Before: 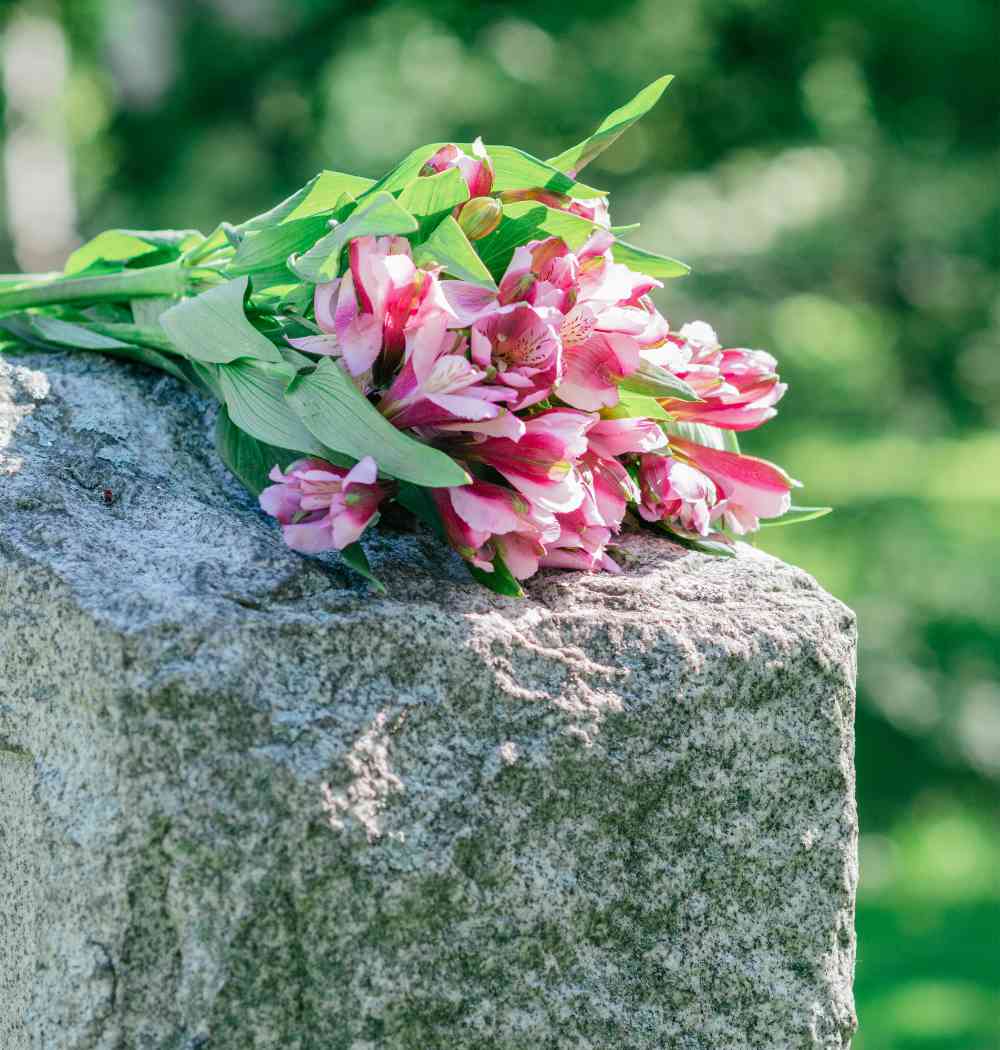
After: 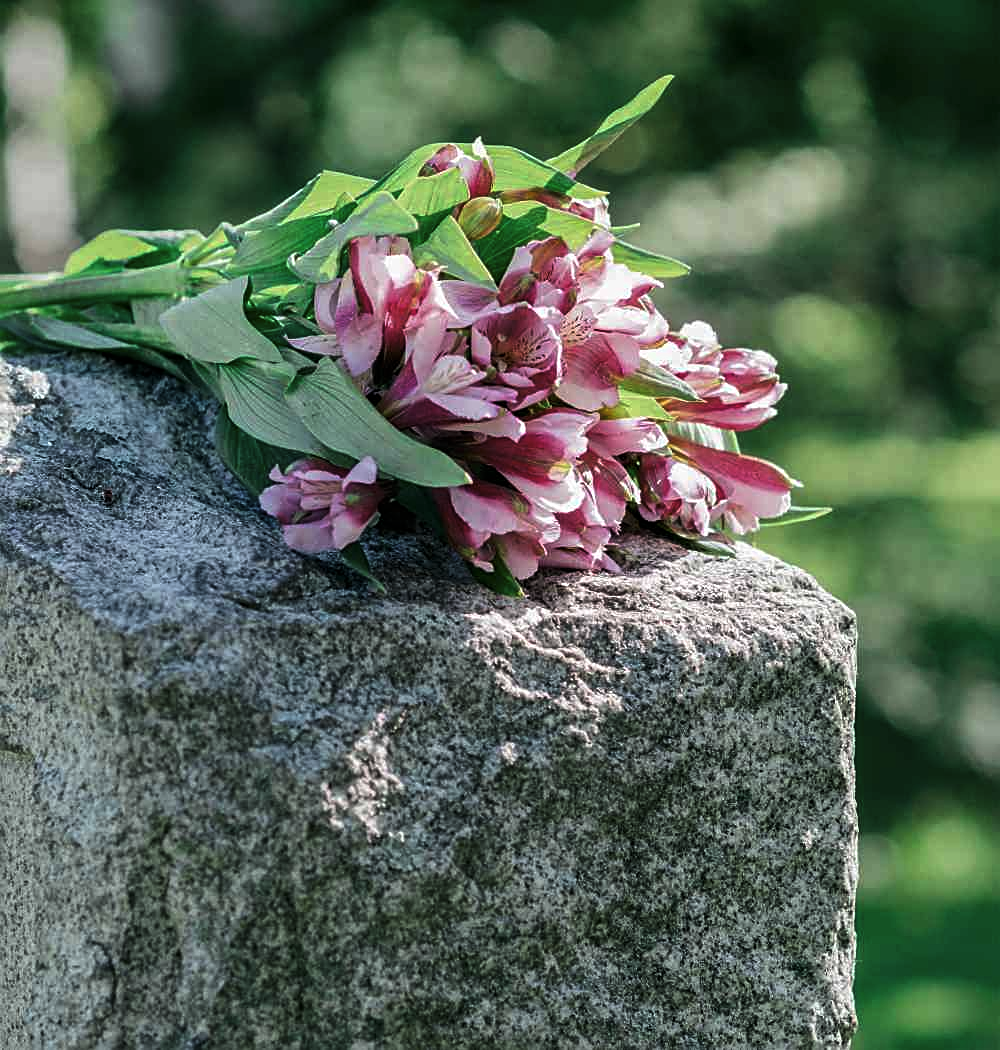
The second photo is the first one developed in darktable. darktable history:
sharpen: on, module defaults
levels: mode automatic, gray 59.4%, levels [0.052, 0.496, 0.908]
